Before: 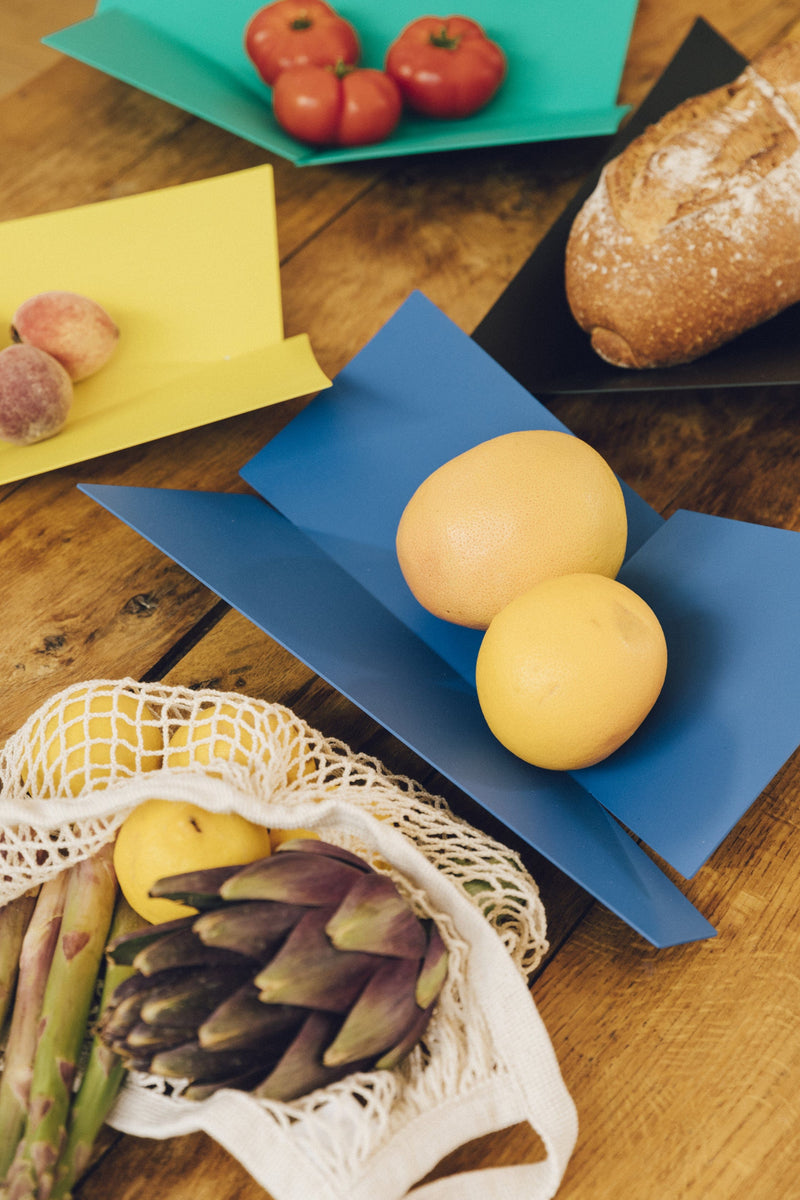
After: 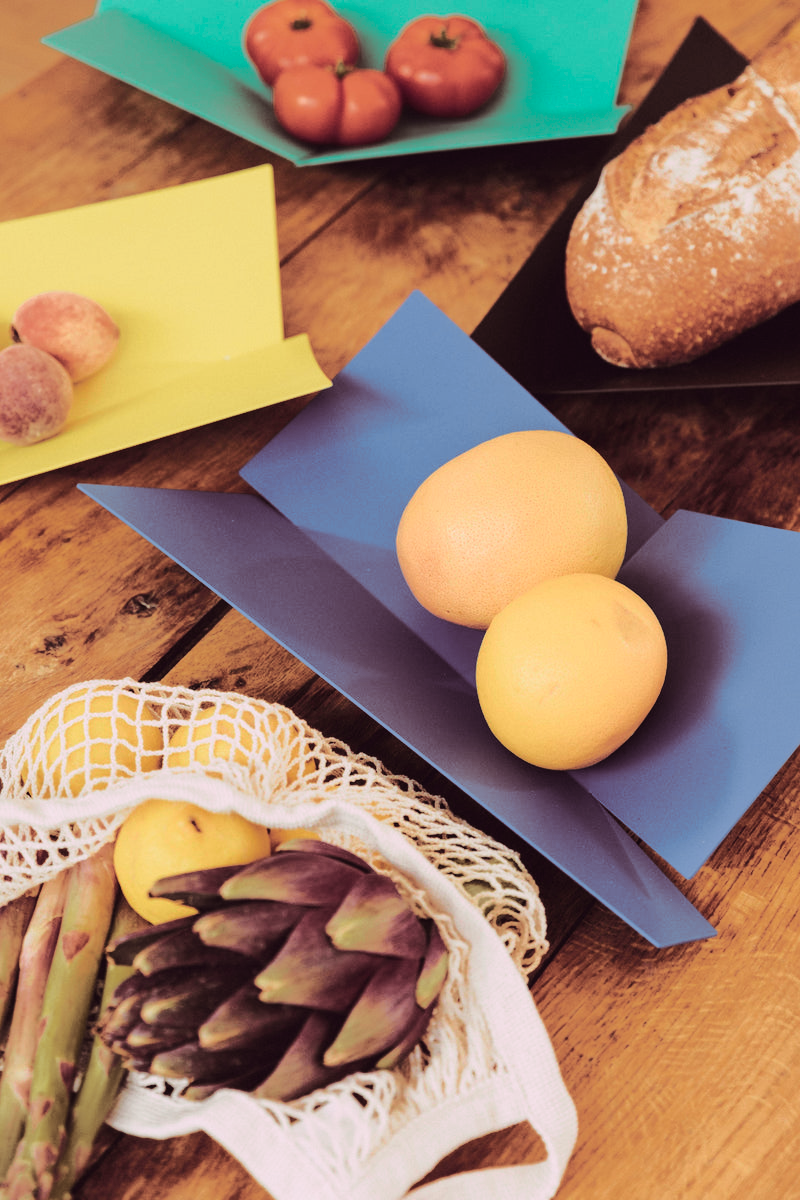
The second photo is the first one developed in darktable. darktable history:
split-toning: highlights › hue 298.8°, highlights › saturation 0.73, compress 41.76%
tone curve: curves: ch0 [(0, 0) (0.104, 0.061) (0.239, 0.201) (0.327, 0.317) (0.401, 0.443) (0.489, 0.566) (0.65, 0.68) (0.832, 0.858) (1, 0.977)]; ch1 [(0, 0) (0.161, 0.092) (0.35, 0.33) (0.379, 0.401) (0.447, 0.476) (0.495, 0.499) (0.515, 0.518) (0.534, 0.557) (0.602, 0.625) (0.712, 0.706) (1, 1)]; ch2 [(0, 0) (0.359, 0.372) (0.437, 0.437) (0.502, 0.501) (0.55, 0.534) (0.592, 0.601) (0.647, 0.64) (1, 1)], color space Lab, independent channels, preserve colors none
